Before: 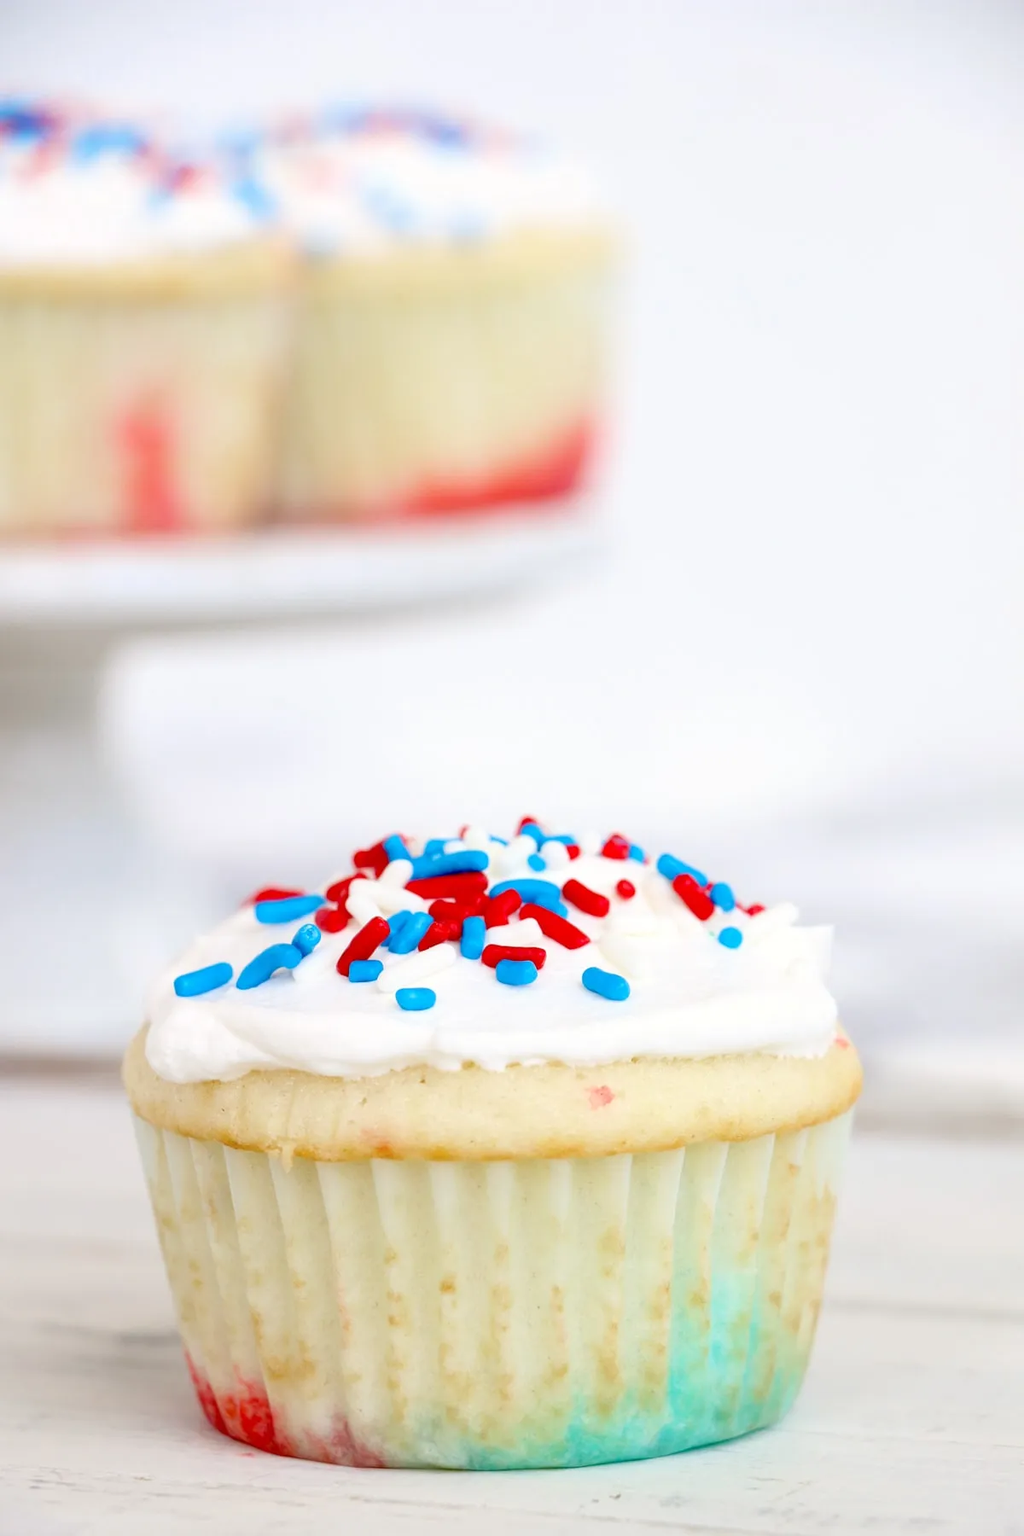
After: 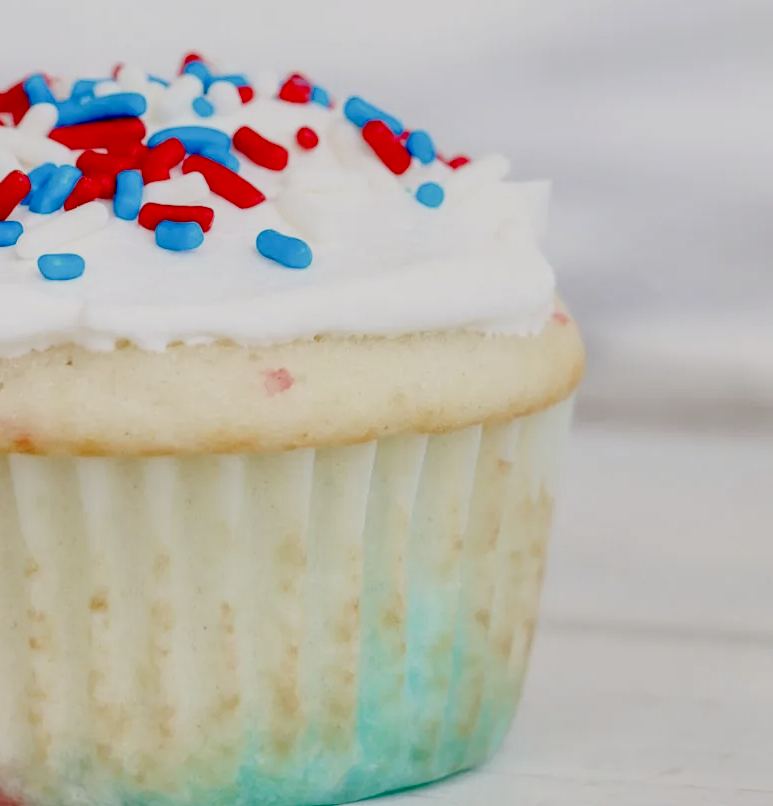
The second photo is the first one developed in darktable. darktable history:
color balance rgb: shadows lift › chroma 1%, shadows lift › hue 113°, highlights gain › chroma 0.2%, highlights gain › hue 333°, perceptual saturation grading › global saturation 20%, perceptual saturation grading › highlights -50%, perceptual saturation grading › shadows 25%, contrast -30%
local contrast: highlights 60%, shadows 60%, detail 160%
crop and rotate: left 35.509%, top 50.238%, bottom 4.934%
levels: levels [0, 0.498, 1]
